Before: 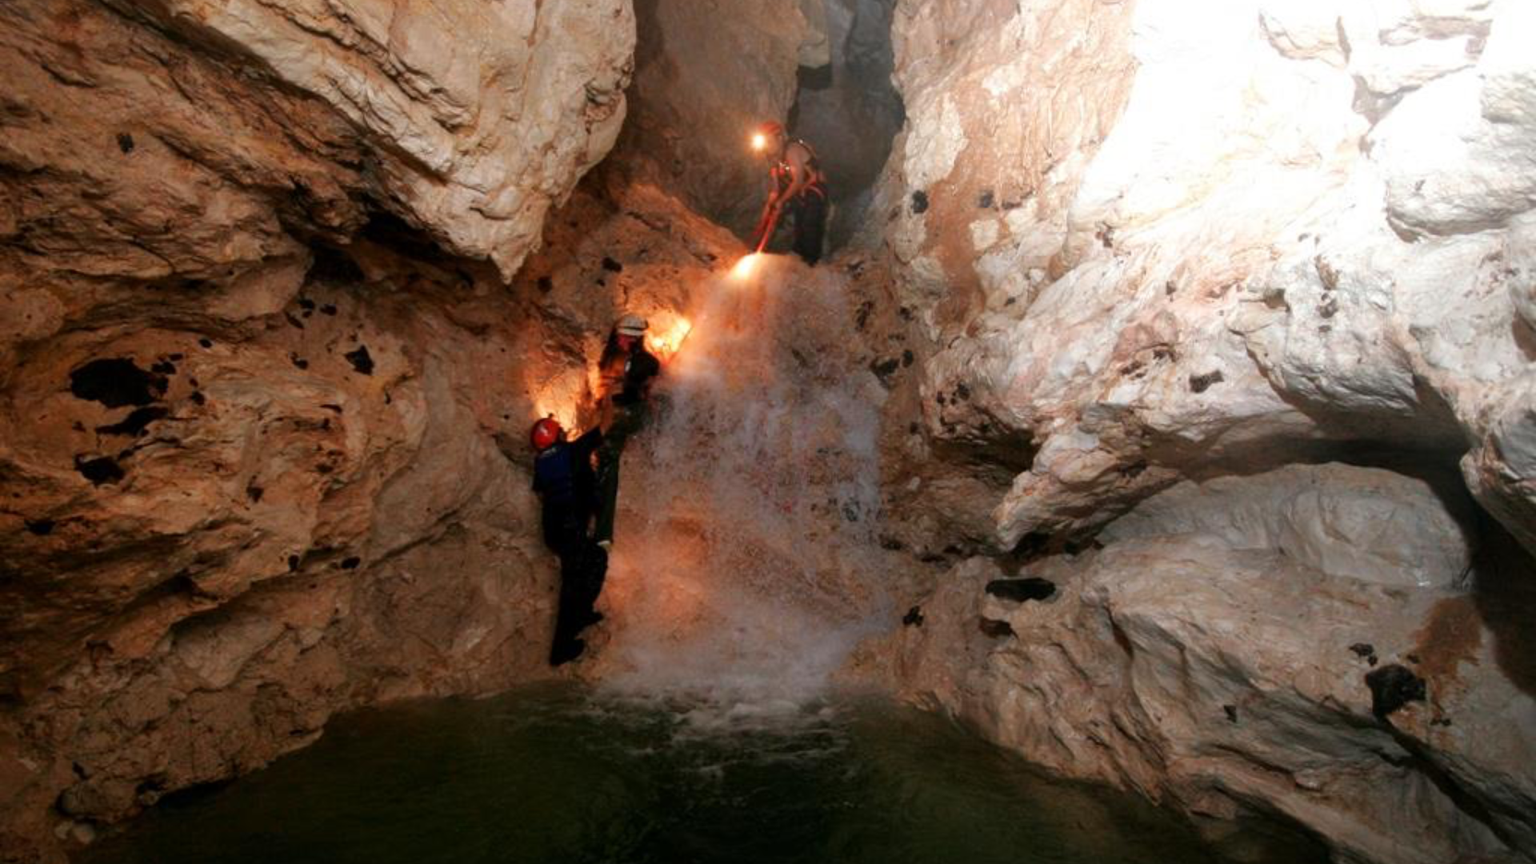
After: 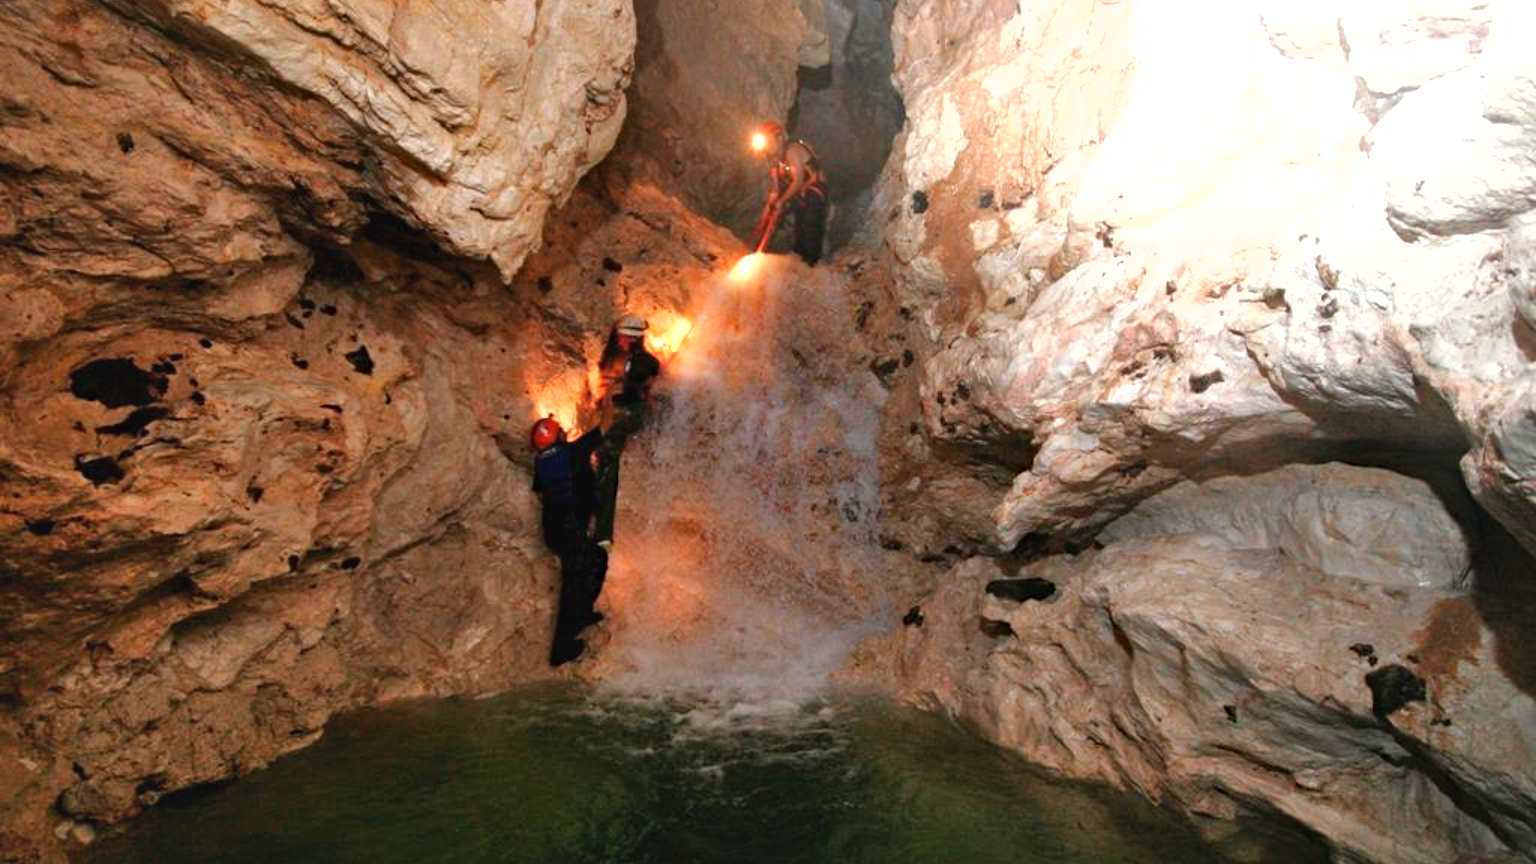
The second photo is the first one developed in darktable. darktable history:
exposure: black level correction -0.002, exposure 0.543 EV, compensate exposure bias true, compensate highlight preservation false
haze removal: compatibility mode true, adaptive false
shadows and highlights: shadows 52.07, highlights -28.66, soften with gaussian
